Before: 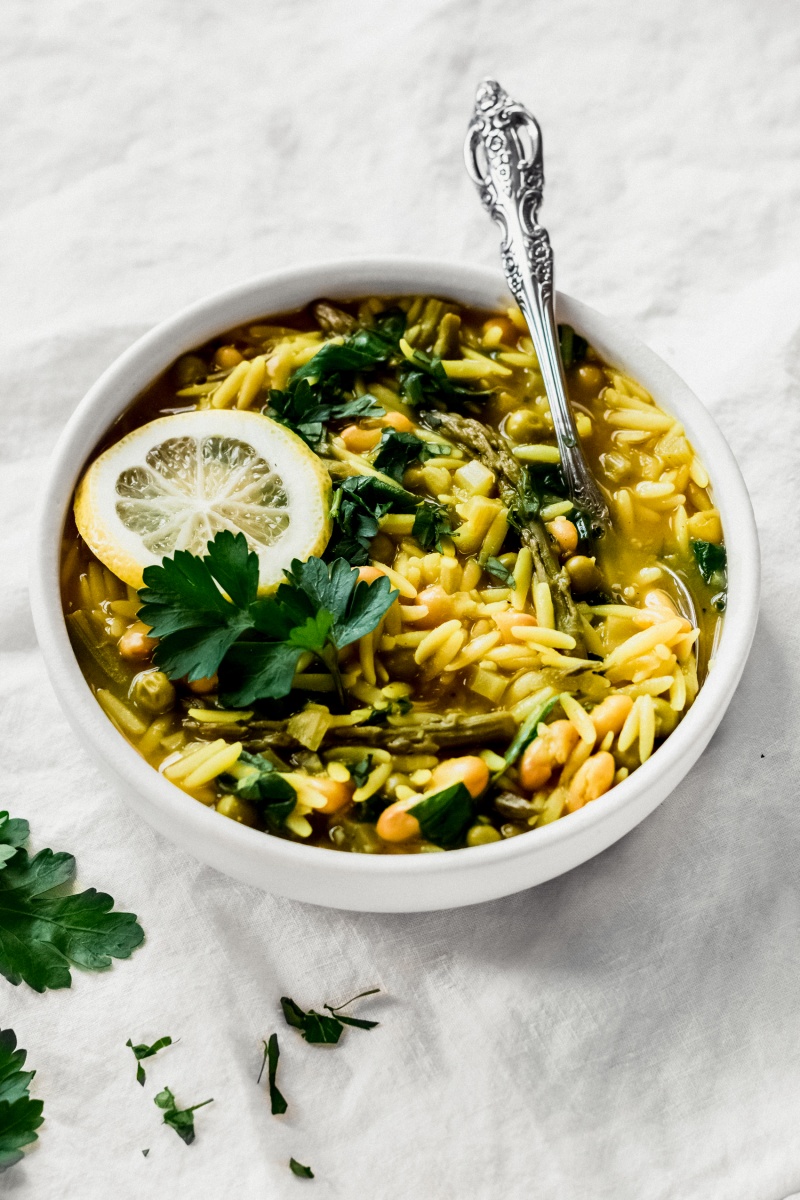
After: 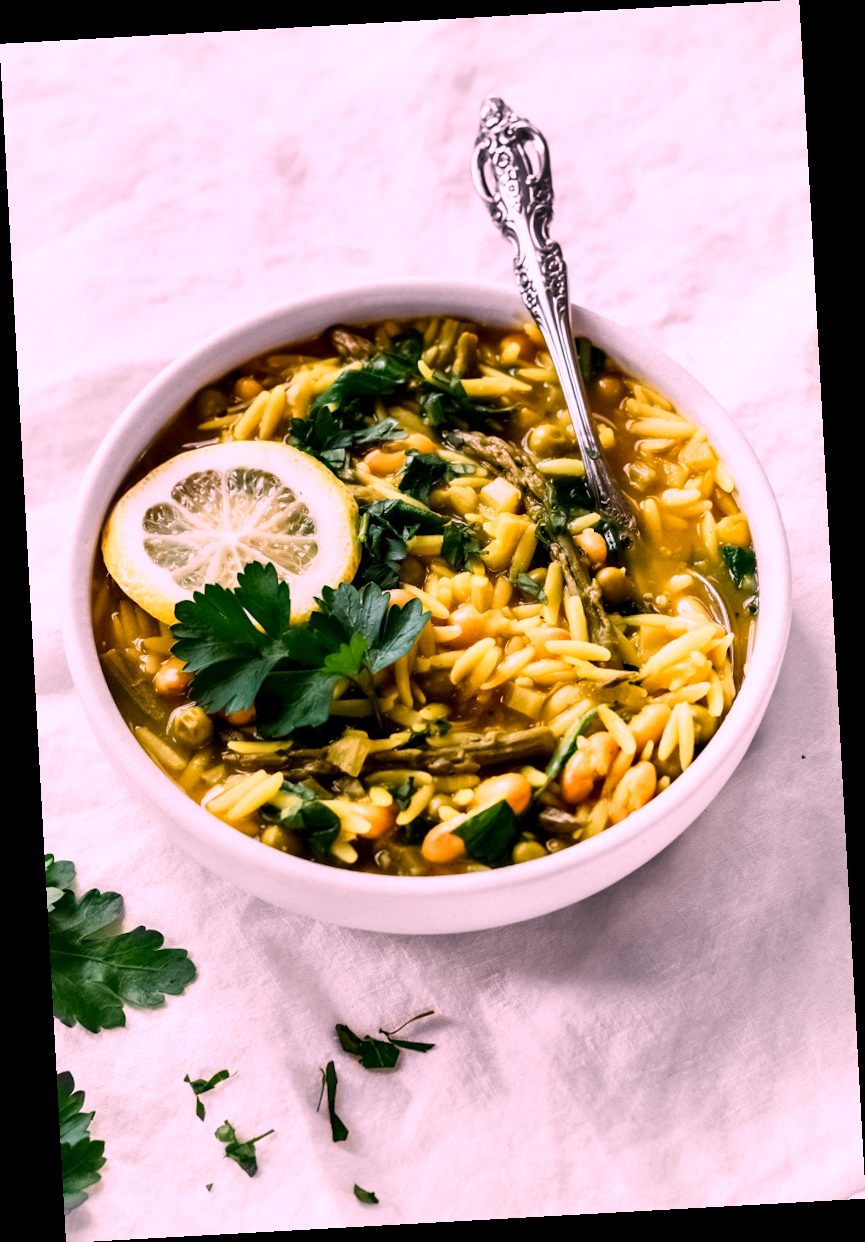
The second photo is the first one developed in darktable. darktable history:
white balance: red 1.188, blue 1.11
shadows and highlights: soften with gaussian
rotate and perspective: rotation -3.18°, automatic cropping off
